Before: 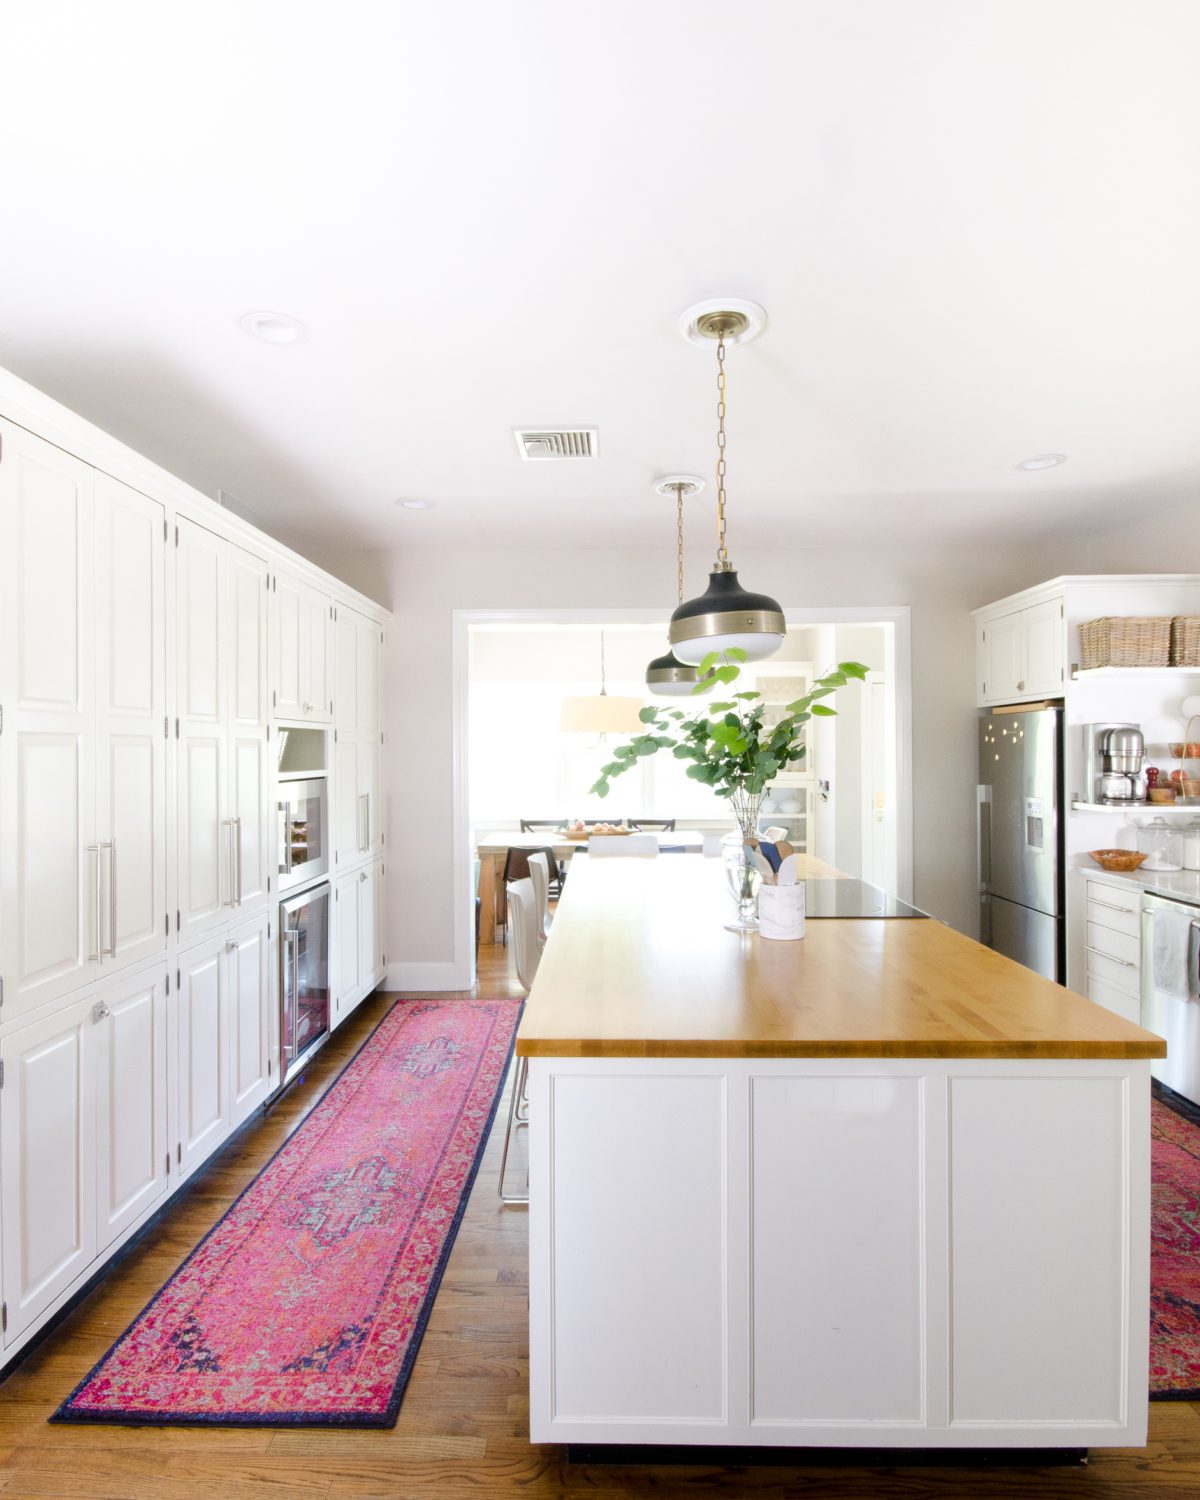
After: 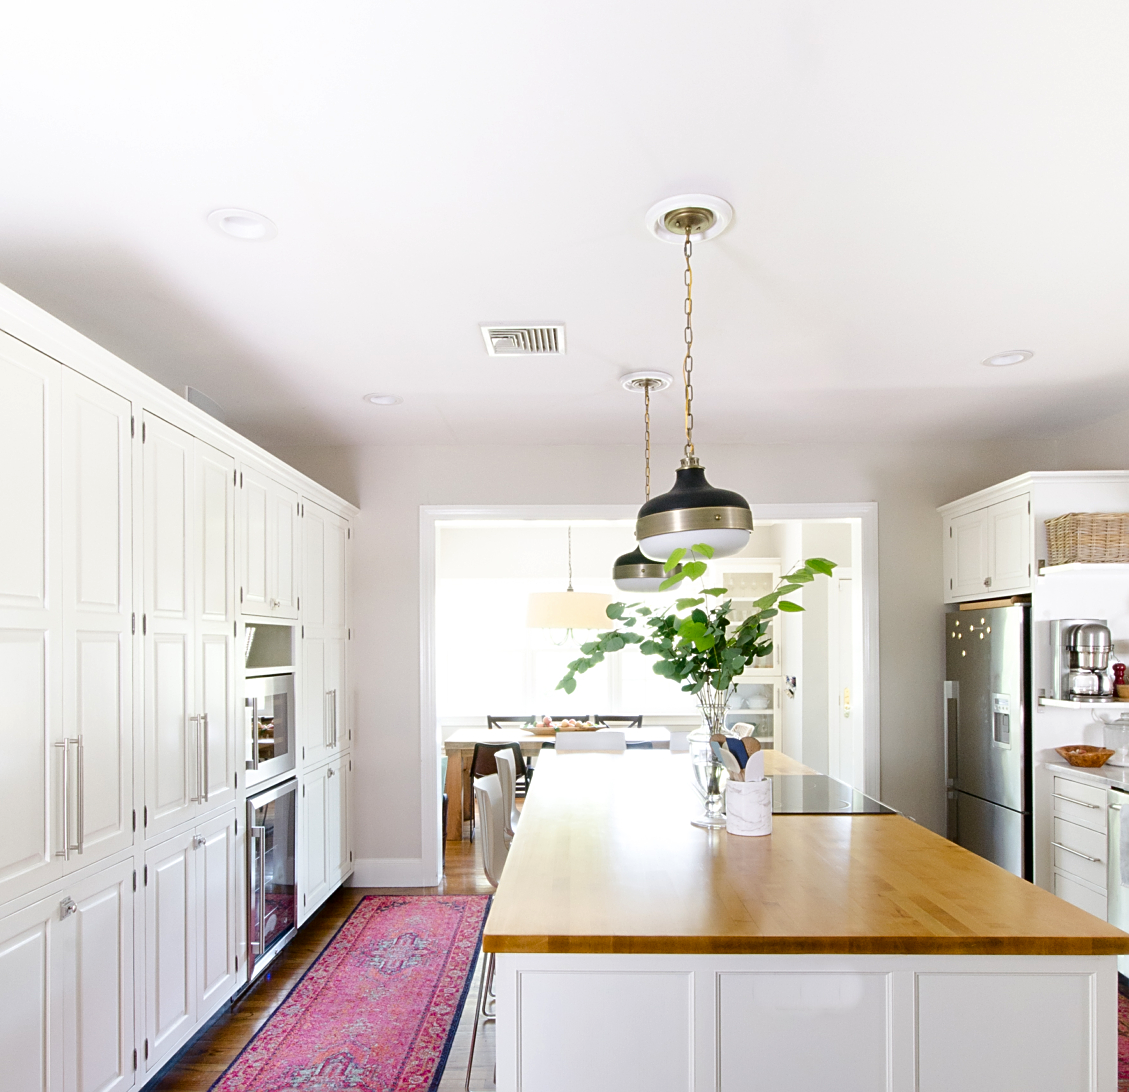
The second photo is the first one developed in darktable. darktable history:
crop: left 2.779%, top 6.968%, right 3.055%, bottom 20.205%
sharpen: on, module defaults
contrast brightness saturation: contrast 0.07, brightness -0.135, saturation 0.109
